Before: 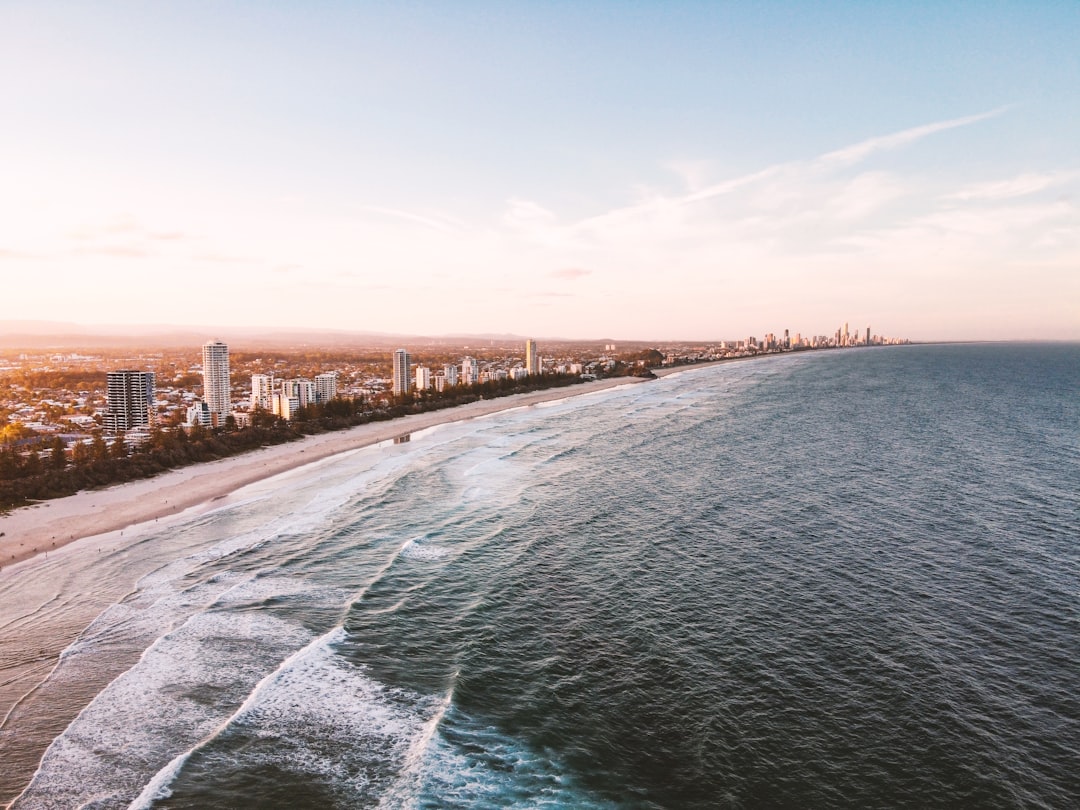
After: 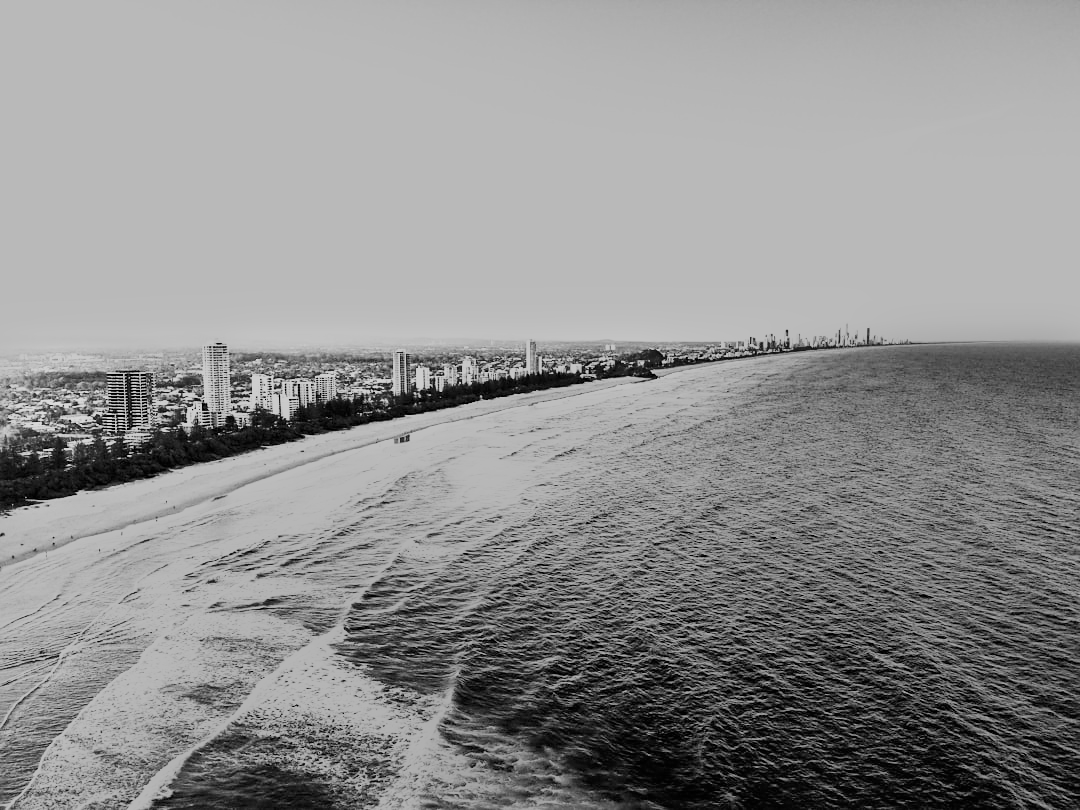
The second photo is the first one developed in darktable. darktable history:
filmic rgb: black relative exposure -5 EV, white relative exposure 3.5 EV, hardness 3.19, contrast 1.4, highlights saturation mix -50%
color correction: highlights a* -7.33, highlights b* 1.26, shadows a* -3.55, saturation 1.4
contrast brightness saturation: contrast 0.03, brightness -0.04
white balance: red 0.967, blue 1.119, emerald 0.756
exposure: black level correction 0.009, exposure 1.425 EV, compensate highlight preservation false
shadows and highlights: radius 133.83, soften with gaussian
sharpen: radius 1.559, amount 0.373, threshold 1.271
monochrome: a 79.32, b 81.83, size 1.1
